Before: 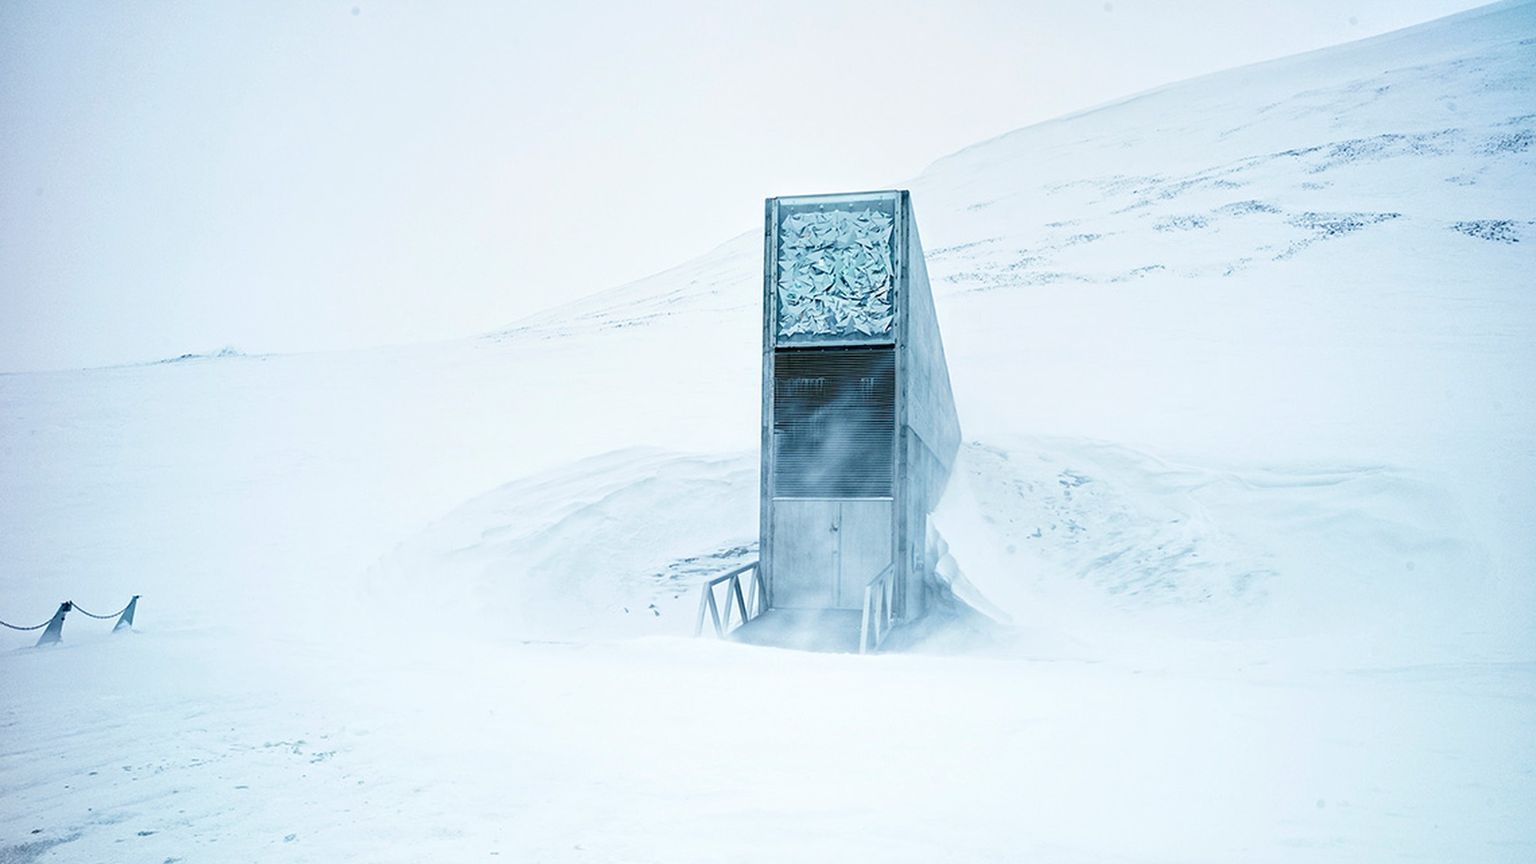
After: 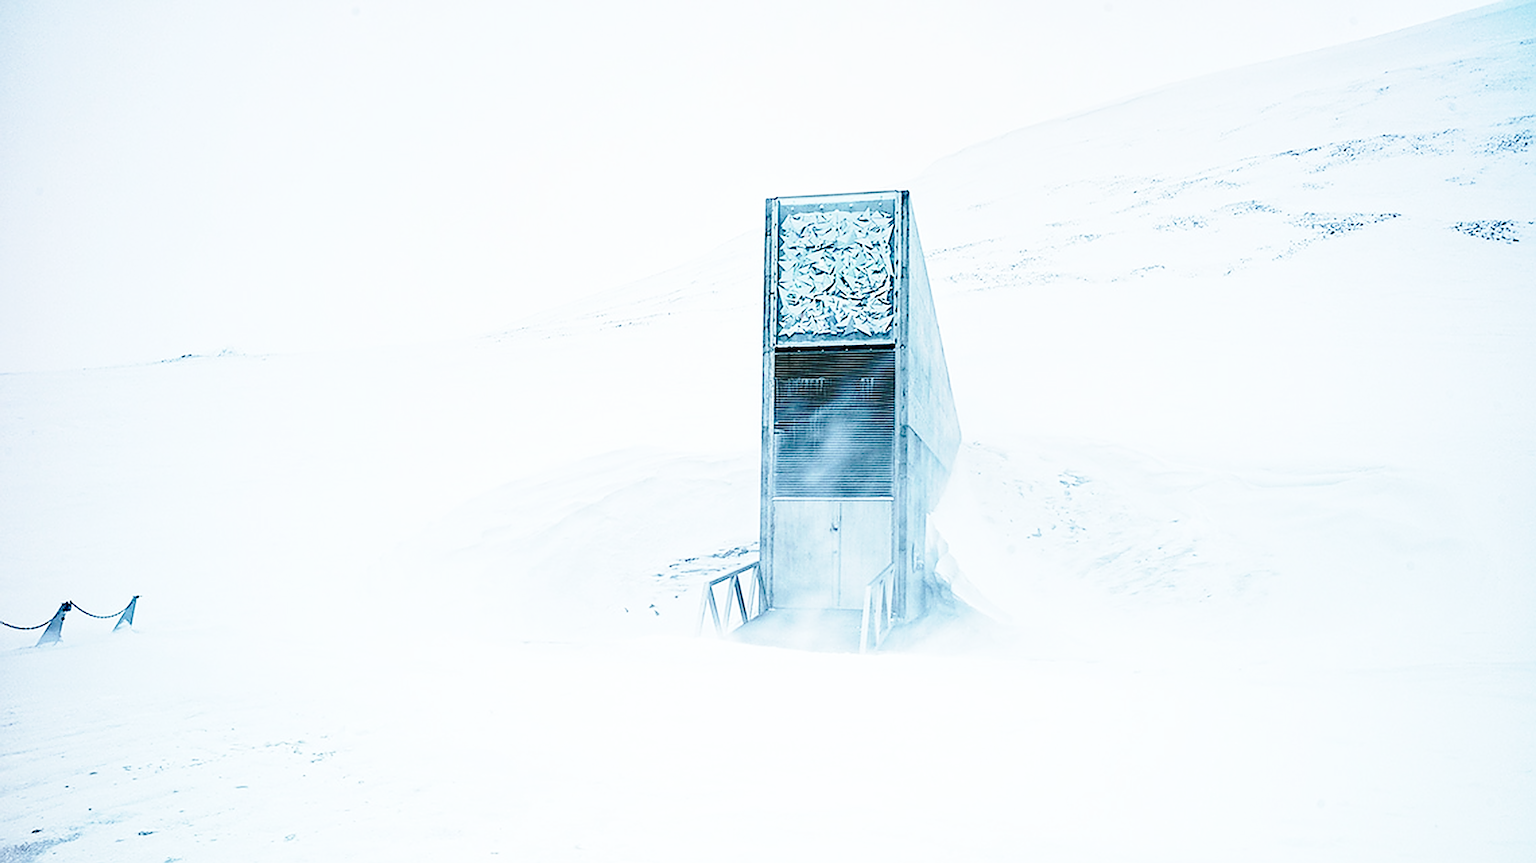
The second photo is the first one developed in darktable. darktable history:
sharpen: radius 1.4, amount 1.25, threshold 0.7
base curve: curves: ch0 [(0, 0) (0.028, 0.03) (0.121, 0.232) (0.46, 0.748) (0.859, 0.968) (1, 1)], preserve colors none
